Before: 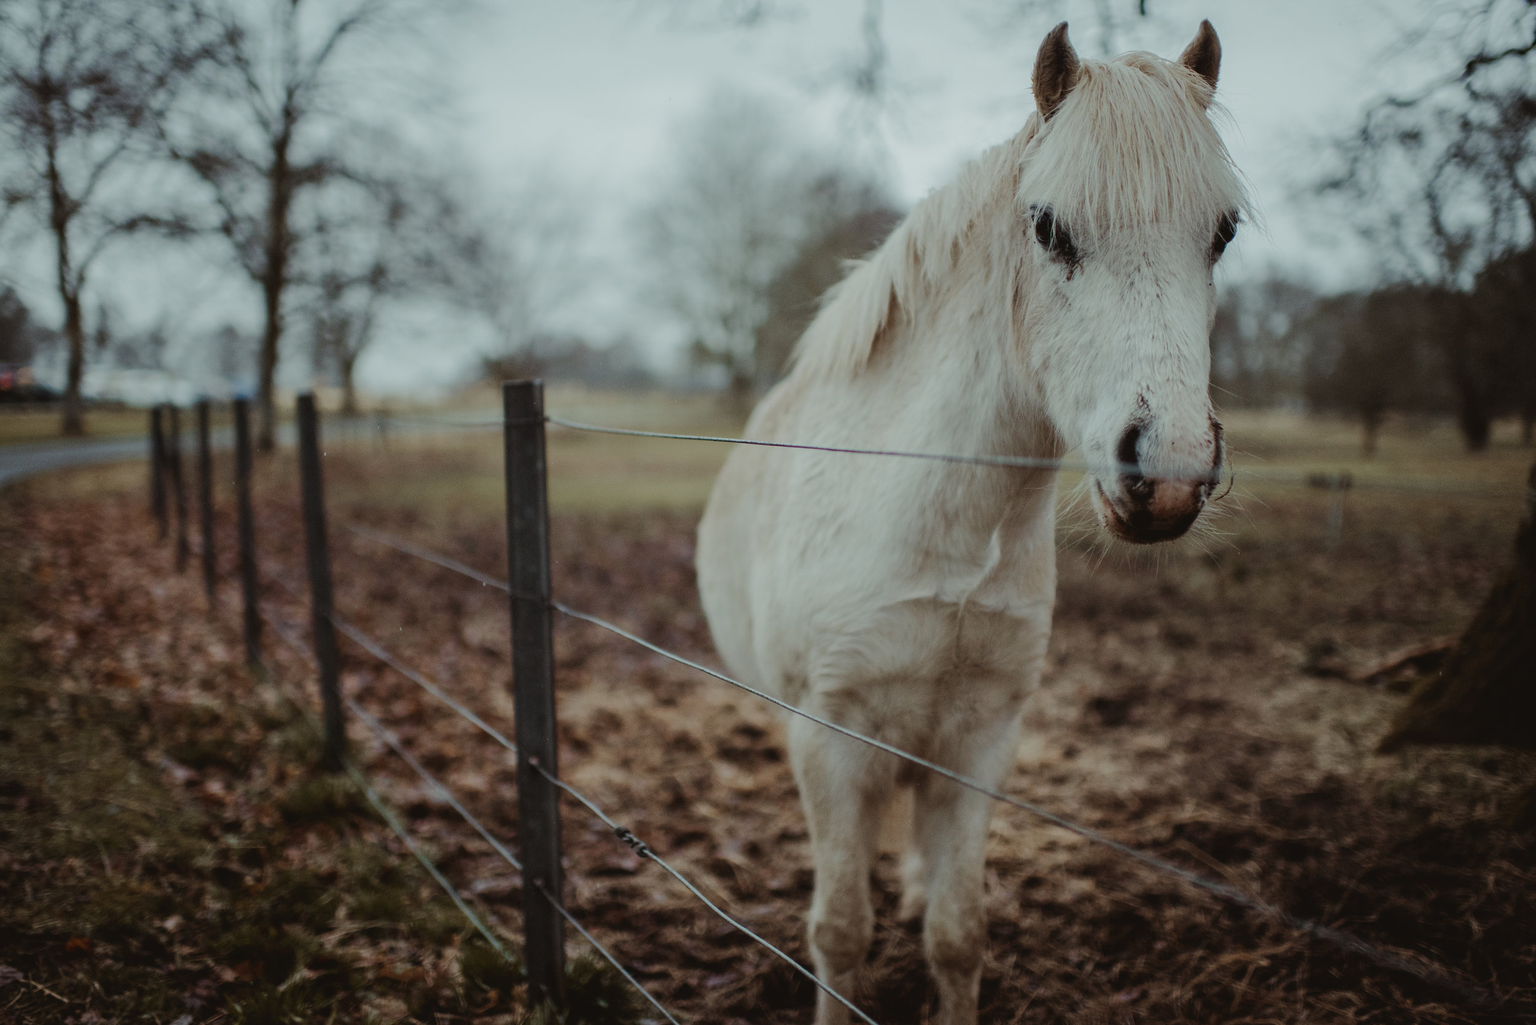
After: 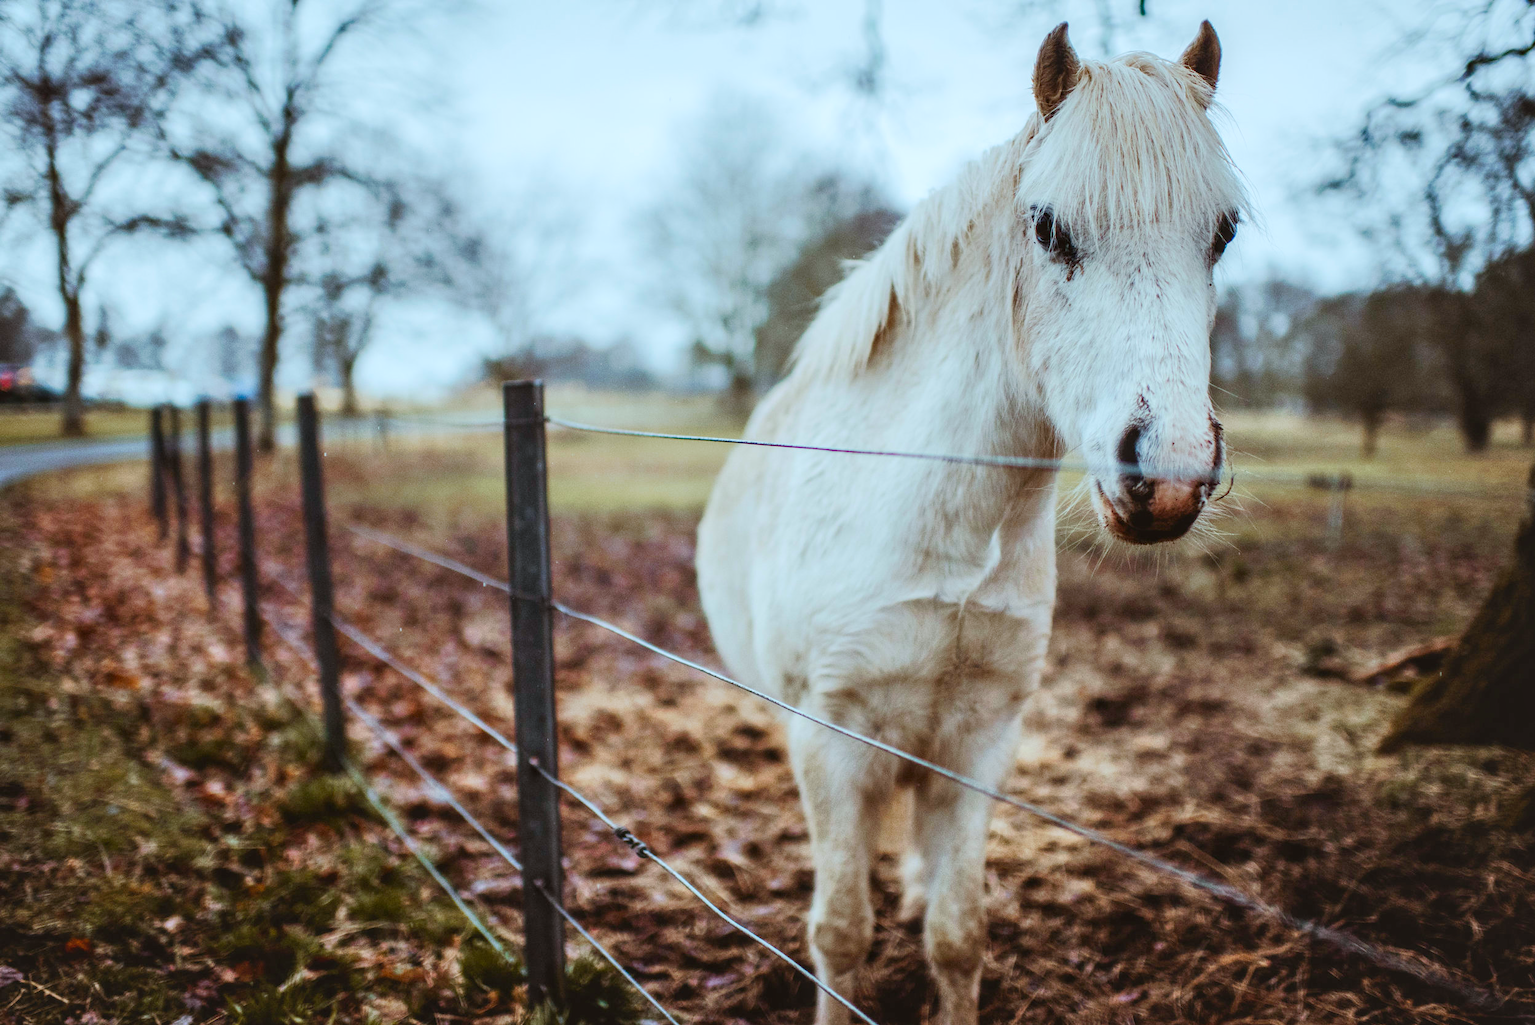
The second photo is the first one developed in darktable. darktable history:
contrast brightness saturation: contrast 0.2, brightness 0.2, saturation 0.8
white balance: red 0.954, blue 1.079
tone curve: curves: ch0 [(0, 0) (0.003, 0.019) (0.011, 0.022) (0.025, 0.025) (0.044, 0.04) (0.069, 0.069) (0.1, 0.108) (0.136, 0.152) (0.177, 0.199) (0.224, 0.26) (0.277, 0.321) (0.335, 0.392) (0.399, 0.472) (0.468, 0.547) (0.543, 0.624) (0.623, 0.713) (0.709, 0.786) (0.801, 0.865) (0.898, 0.939) (1, 1)], preserve colors none
shadows and highlights: shadows 32, highlights -32, soften with gaussian
local contrast: on, module defaults
